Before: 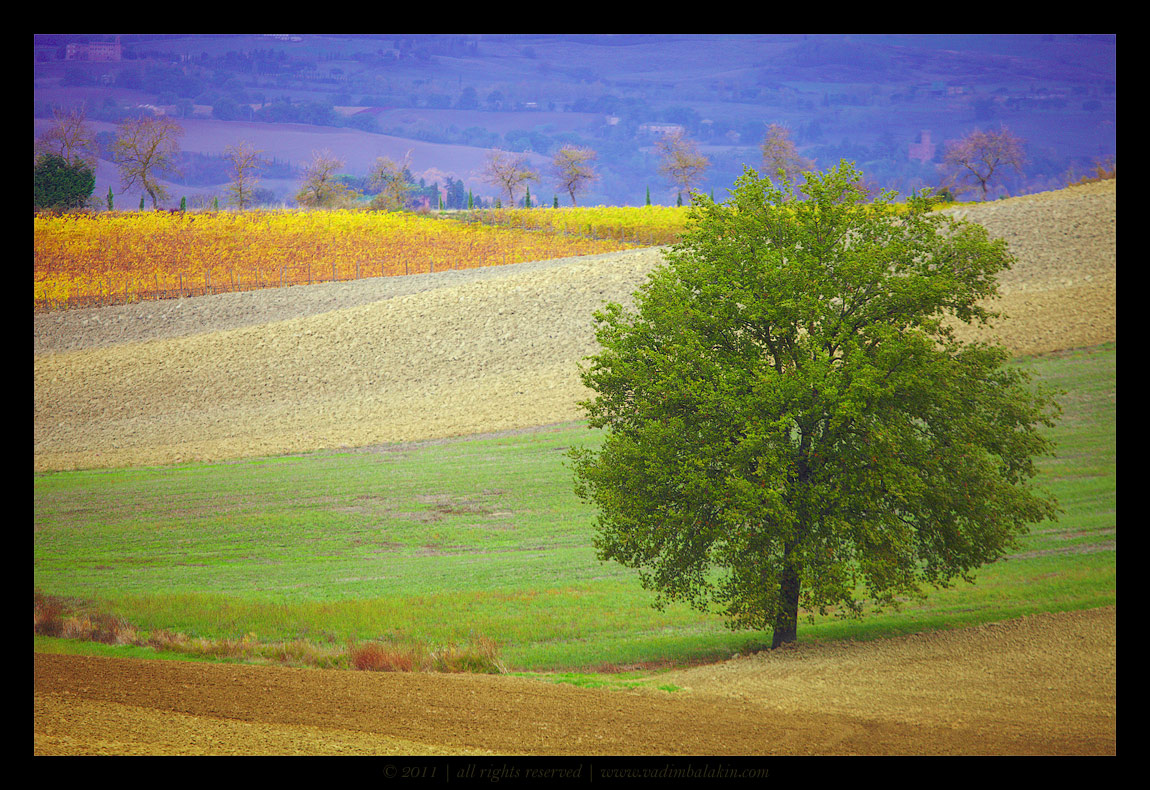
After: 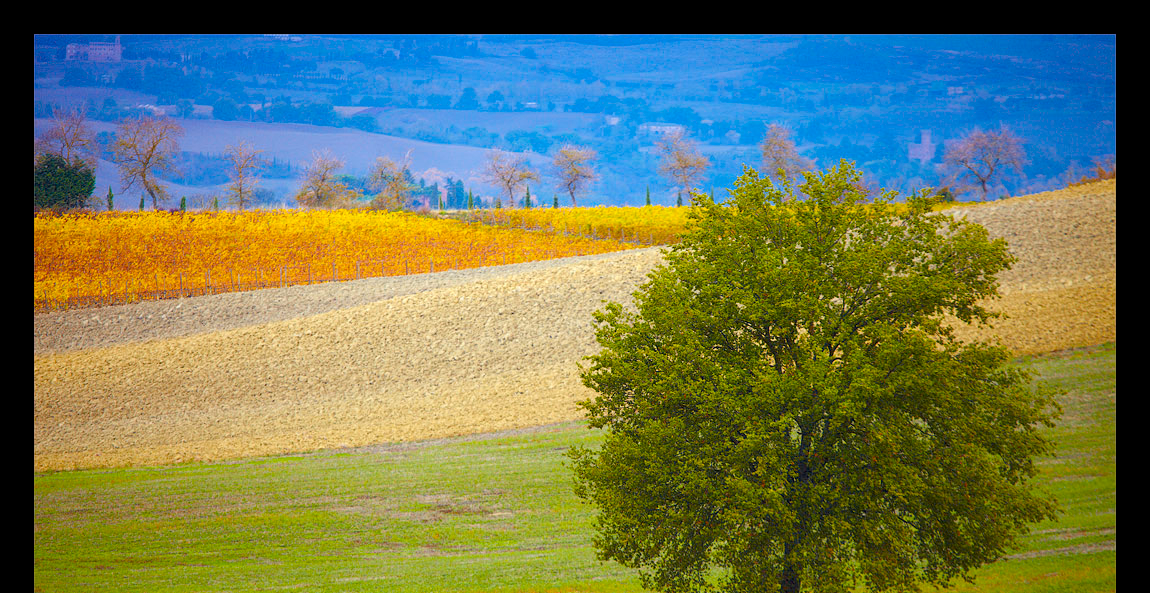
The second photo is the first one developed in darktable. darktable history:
local contrast: highlights 107%, shadows 103%, detail 119%, midtone range 0.2
color balance rgb: linear chroma grading › global chroma 15.044%, perceptual saturation grading › global saturation 31.28%
crop: bottom 24.824%
